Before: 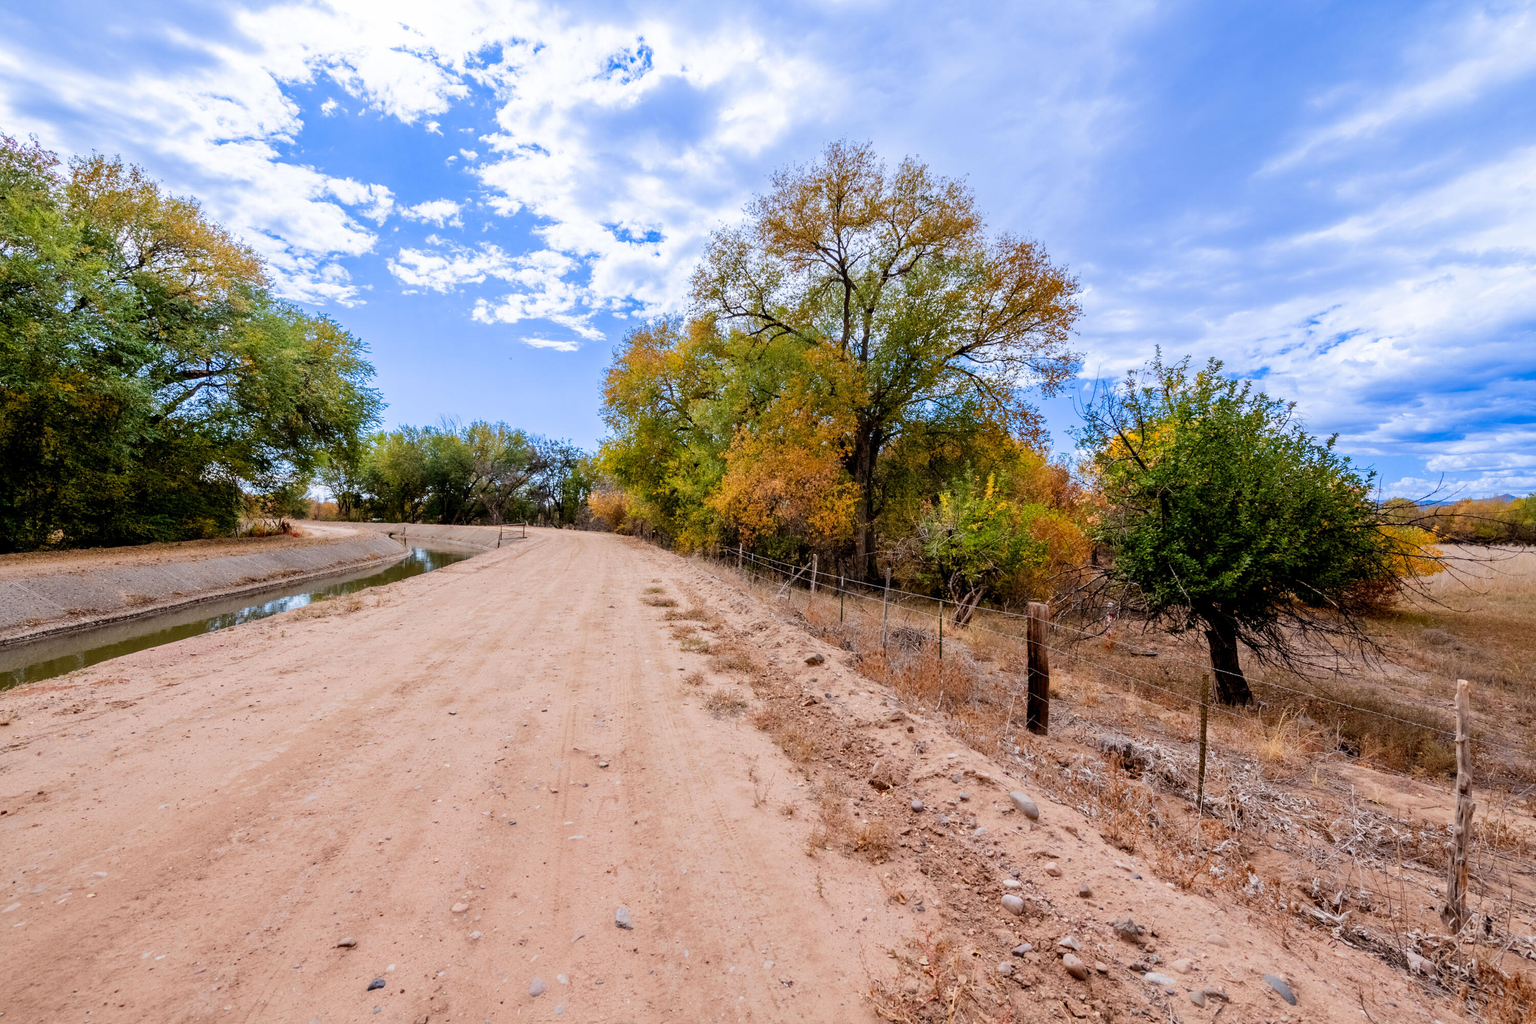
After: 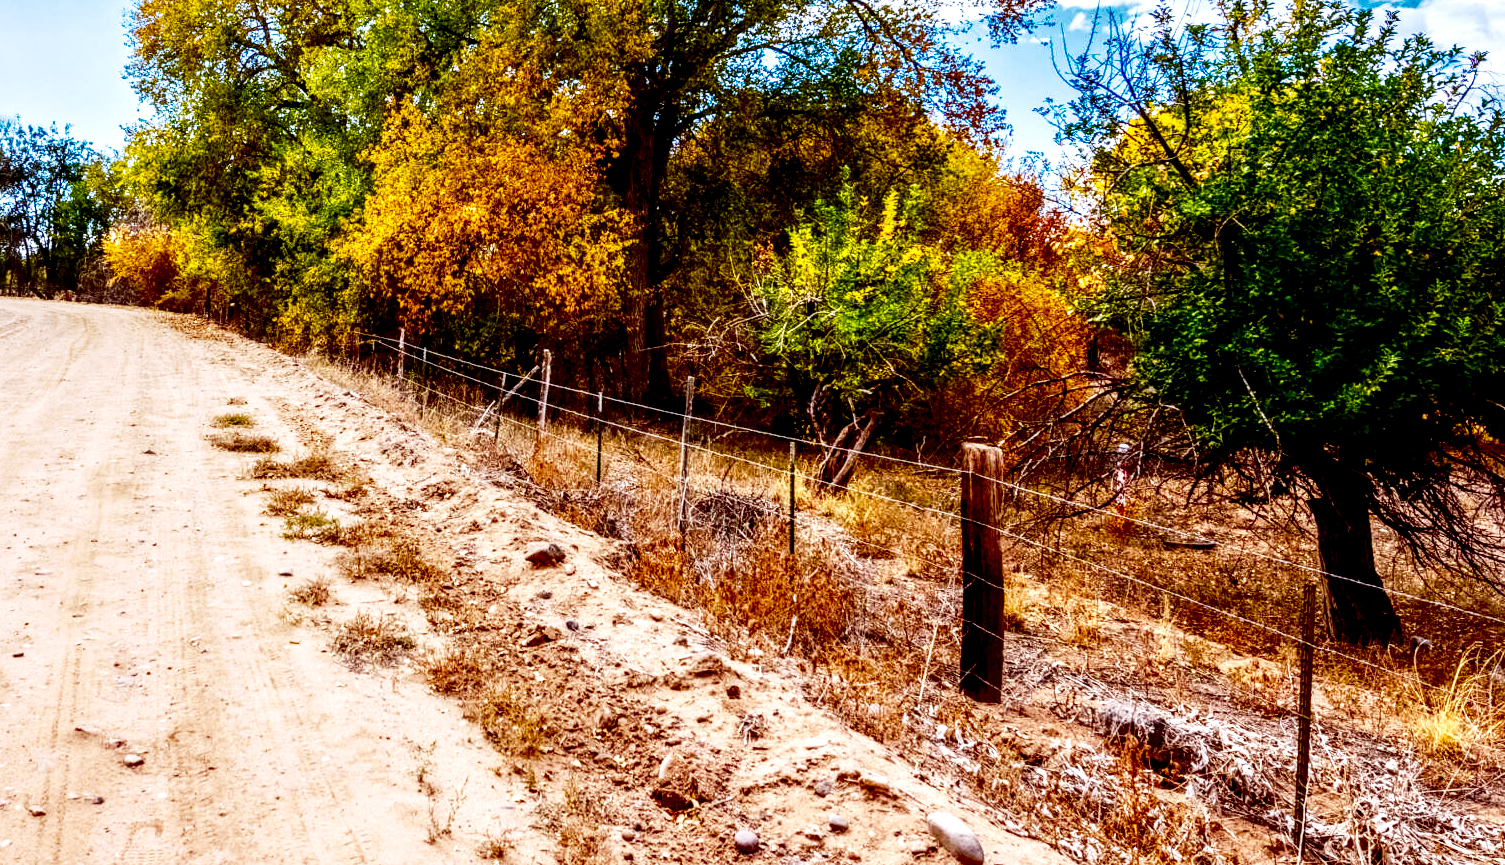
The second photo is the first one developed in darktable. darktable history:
base curve: curves: ch0 [(0, 0) (0.028, 0.03) (0.121, 0.232) (0.46, 0.748) (0.859, 0.968) (1, 1)], preserve colors none
crop: left 34.861%, top 36.656%, right 14.971%, bottom 20.066%
contrast equalizer: octaves 7, y [[0.6 ×6], [0.55 ×6], [0 ×6], [0 ×6], [0 ×6]], mix 0.135
contrast brightness saturation: contrast 0.087, brightness -0.59, saturation 0.166
exposure: black level correction 0, exposure 0.499 EV, compensate highlight preservation false
local contrast: detail 150%
color balance rgb: global offset › hue 170.47°, perceptual saturation grading › global saturation 30.278%, global vibrance 20.427%
